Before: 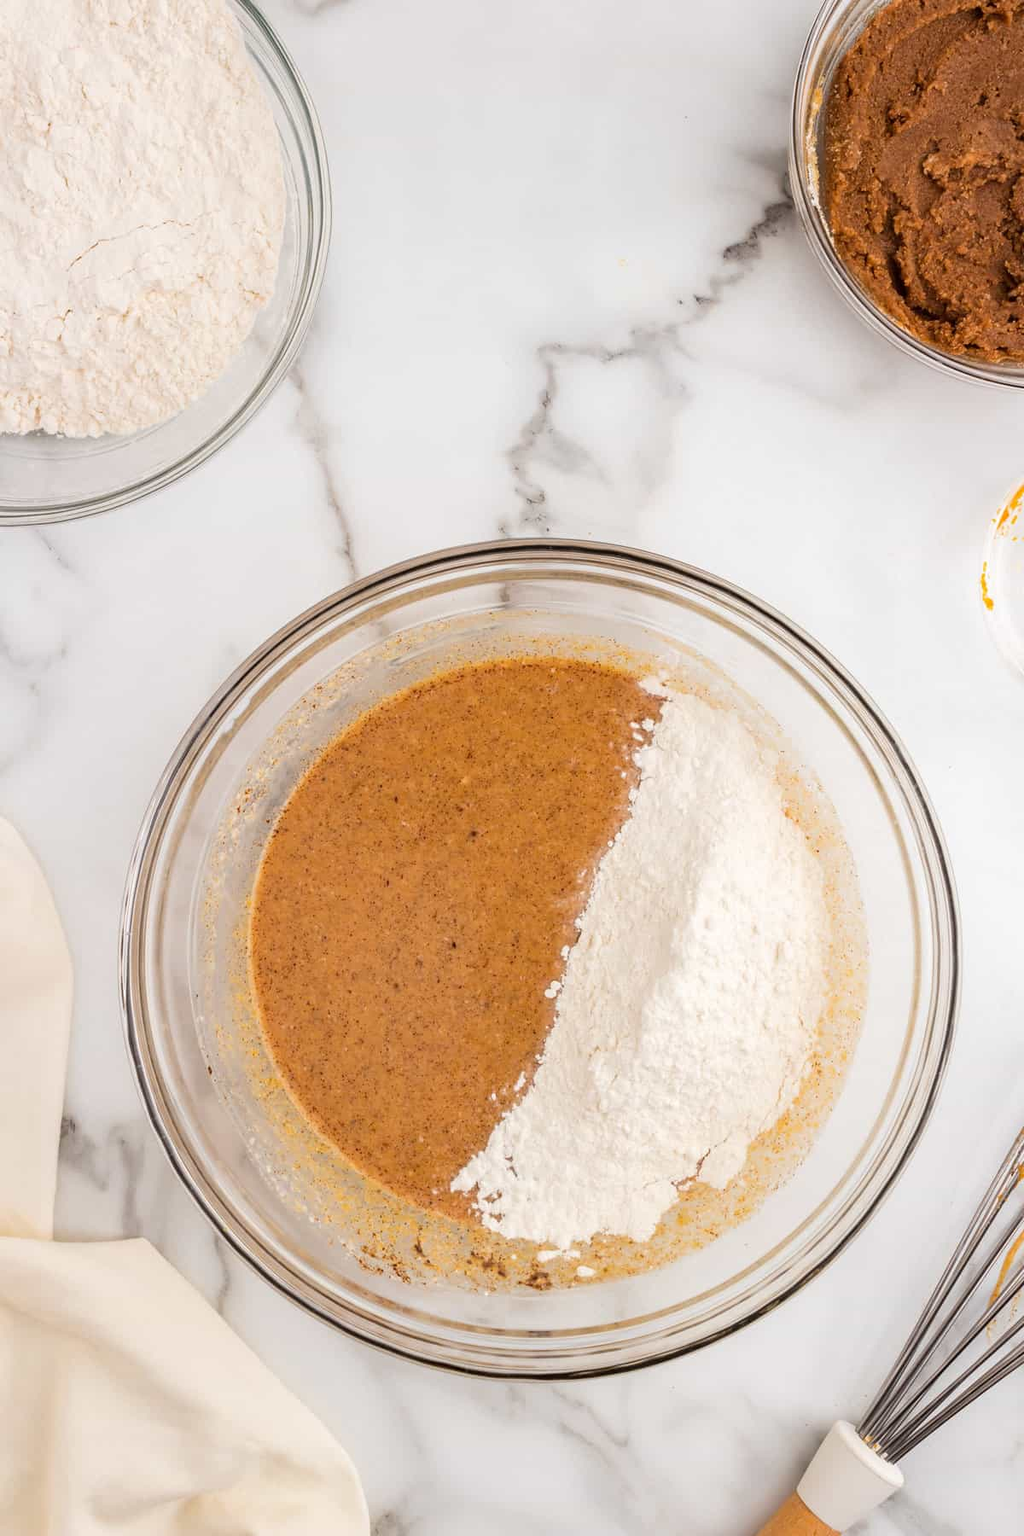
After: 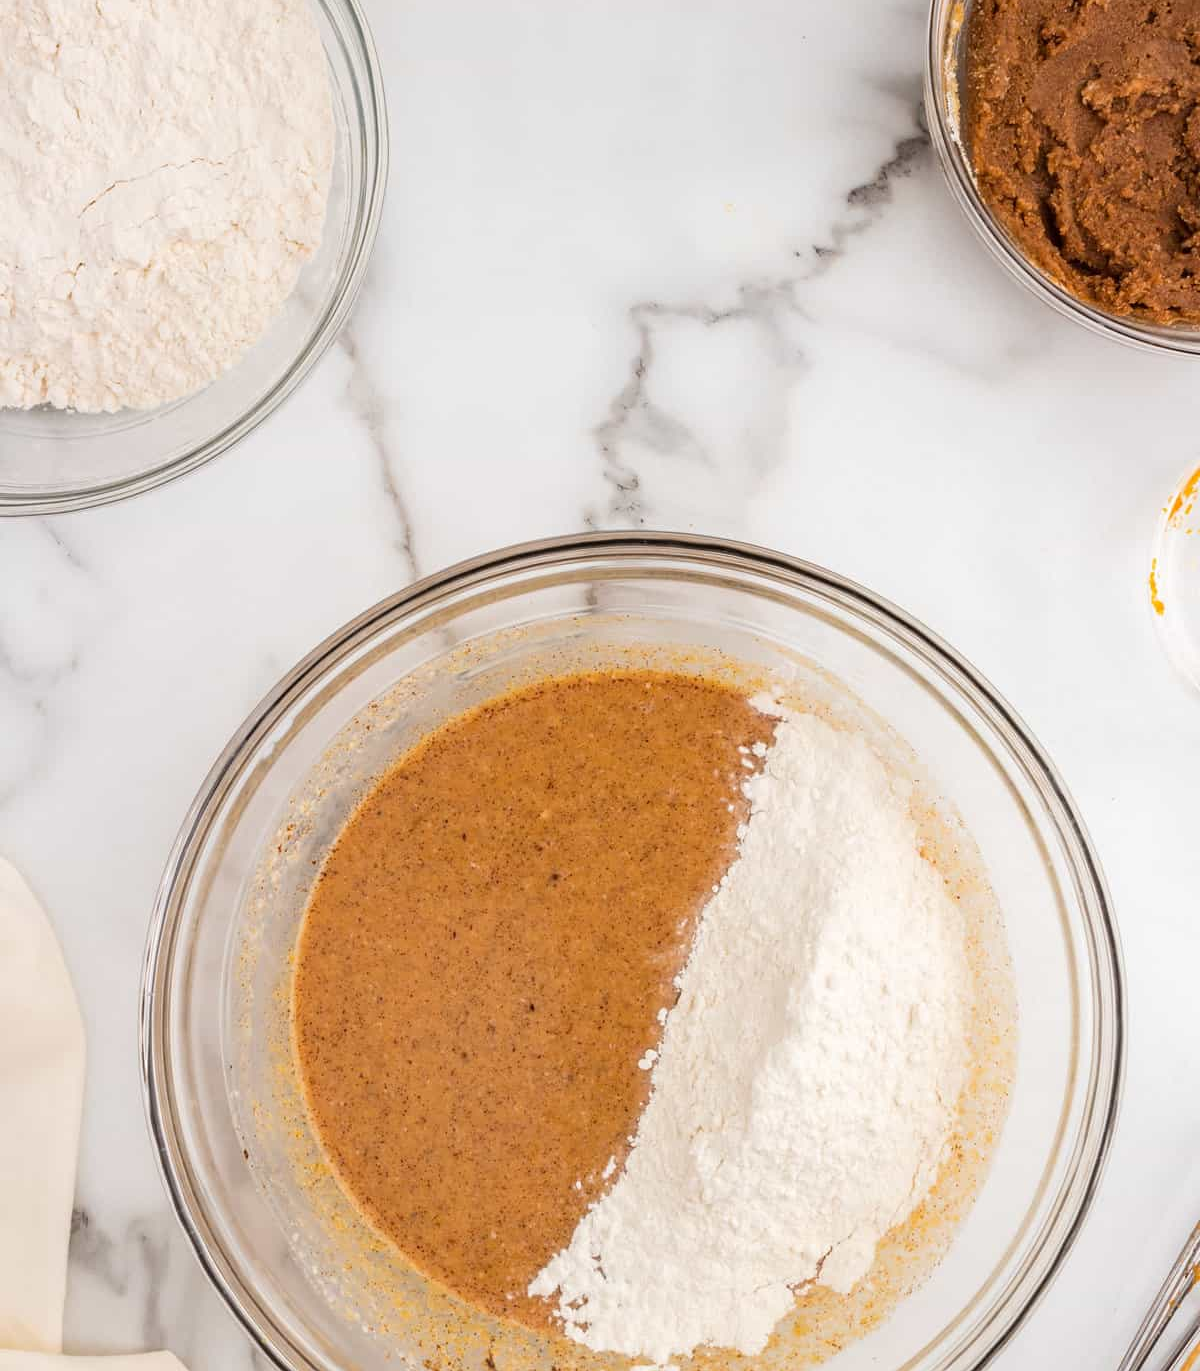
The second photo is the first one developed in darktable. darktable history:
crop: top 5.6%, bottom 18.201%
